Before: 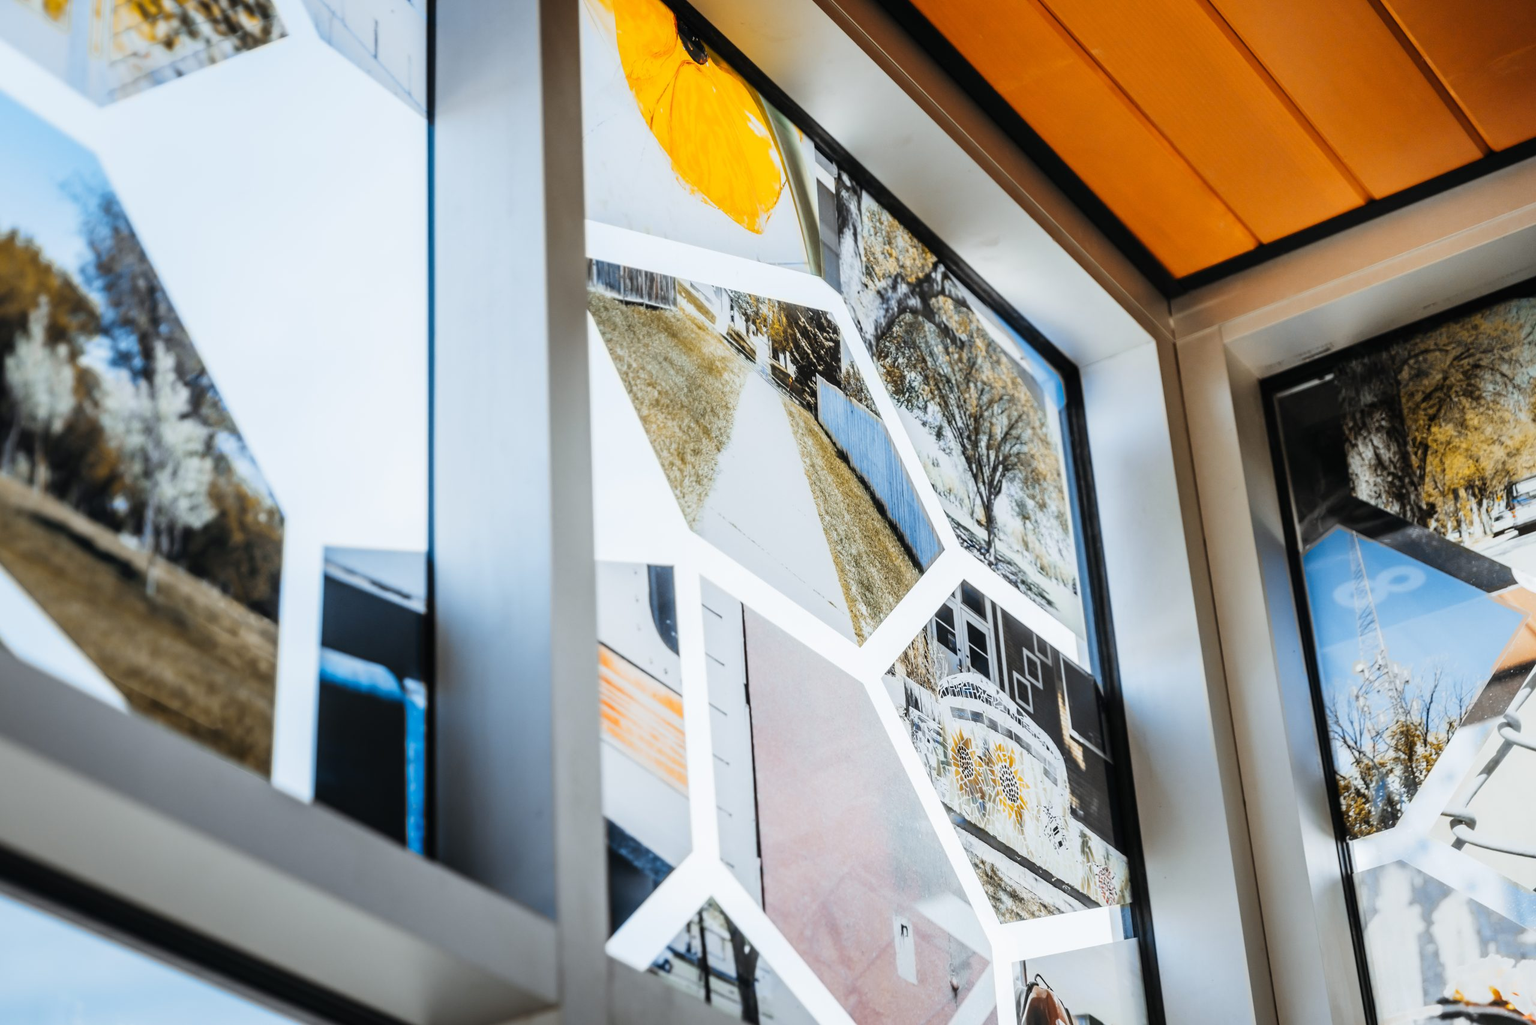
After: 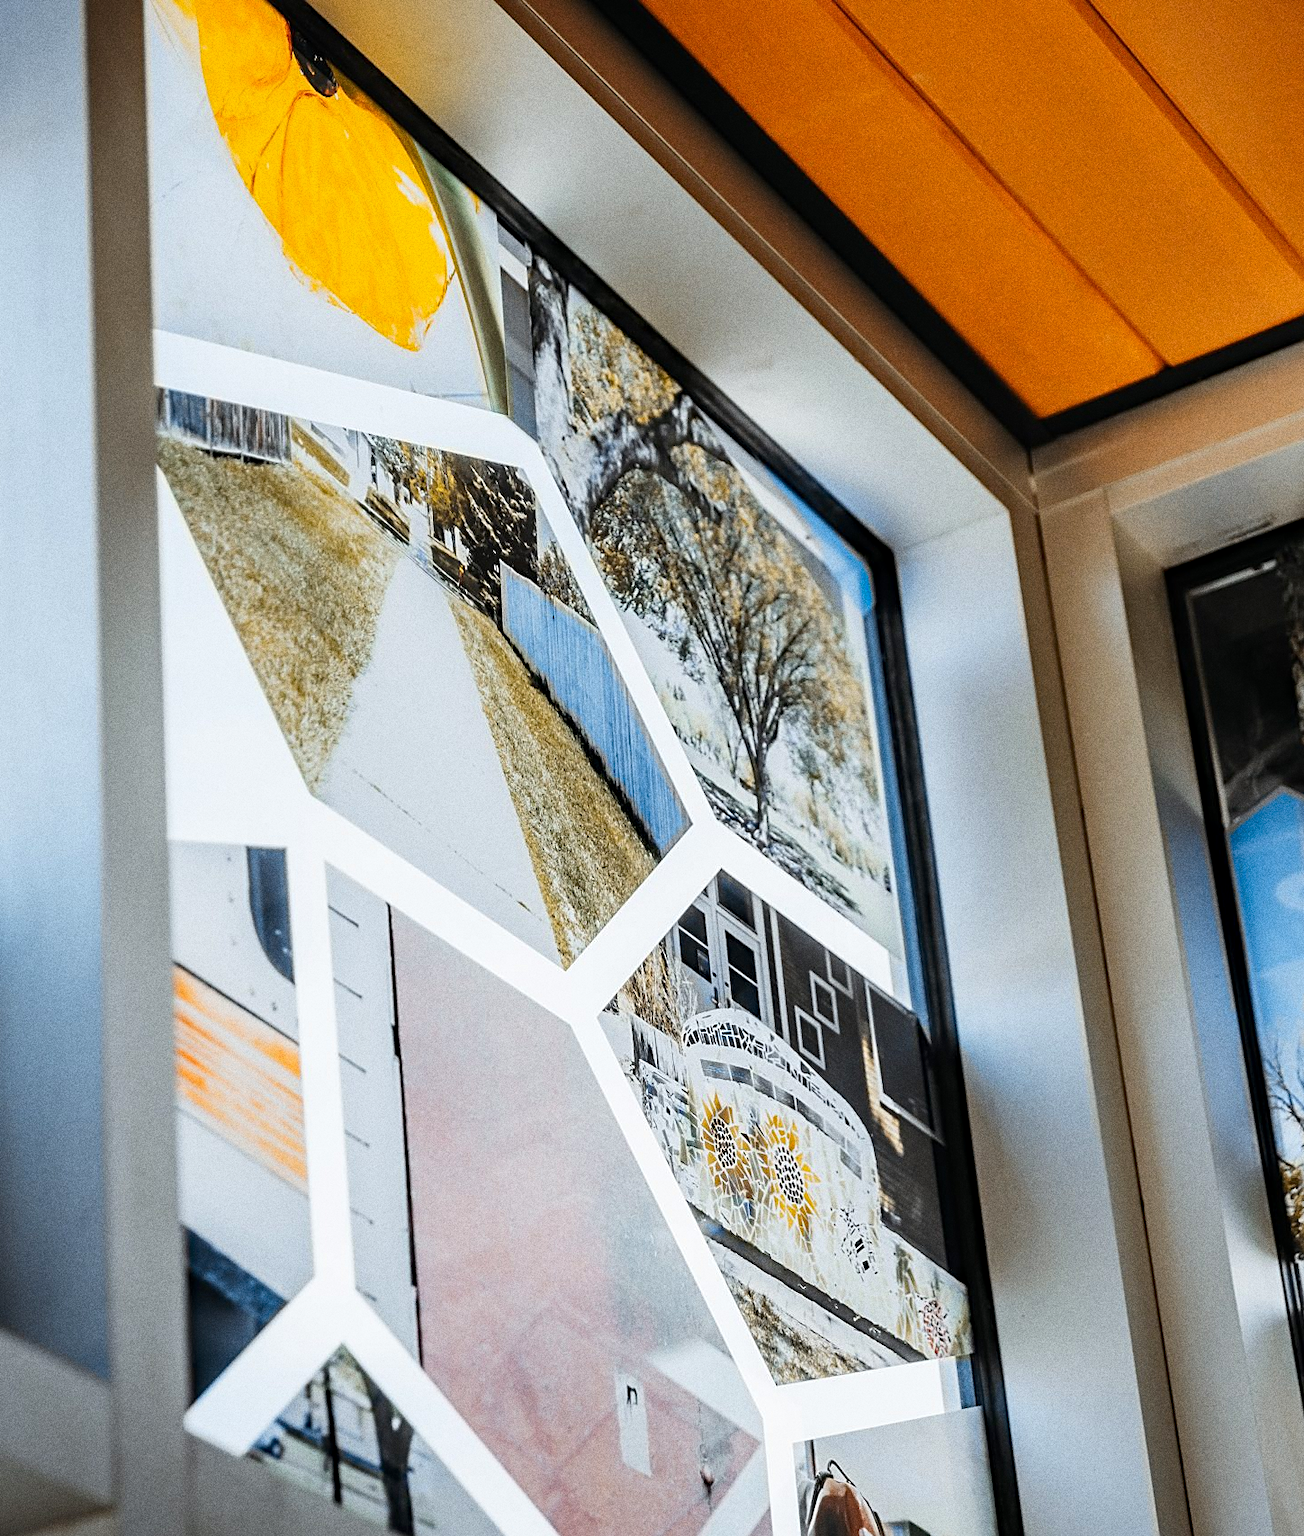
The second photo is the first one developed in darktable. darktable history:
haze removal: compatibility mode true, adaptive false
grain: coarseness 0.09 ISO, strength 40%
sharpen: on, module defaults
crop: left 31.458%, top 0%, right 11.876%
